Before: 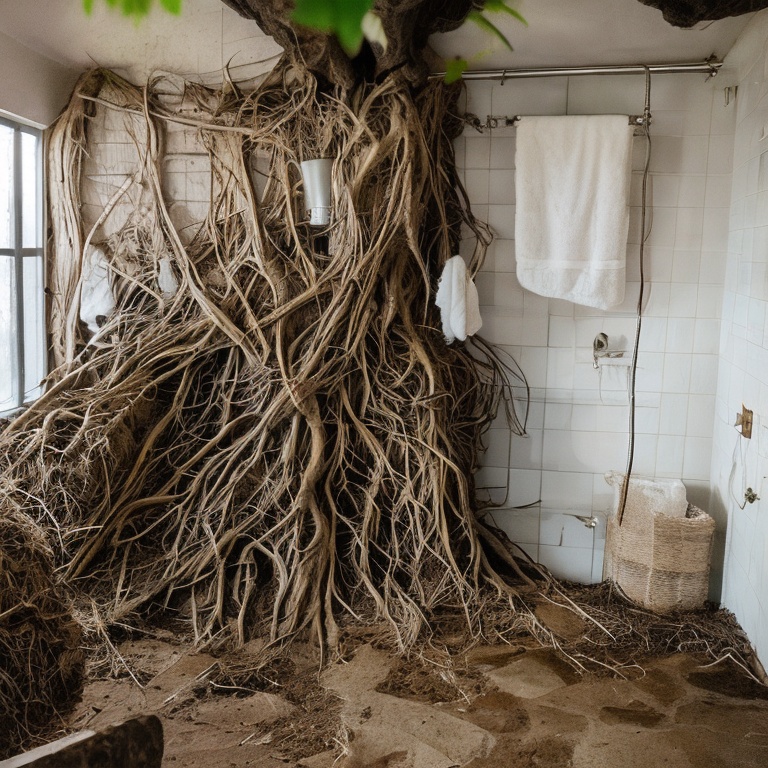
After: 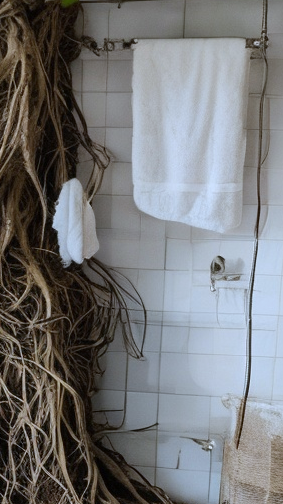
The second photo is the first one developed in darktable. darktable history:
crop and rotate: left 49.936%, top 10.094%, right 13.136%, bottom 24.256%
white balance: red 0.931, blue 1.11
